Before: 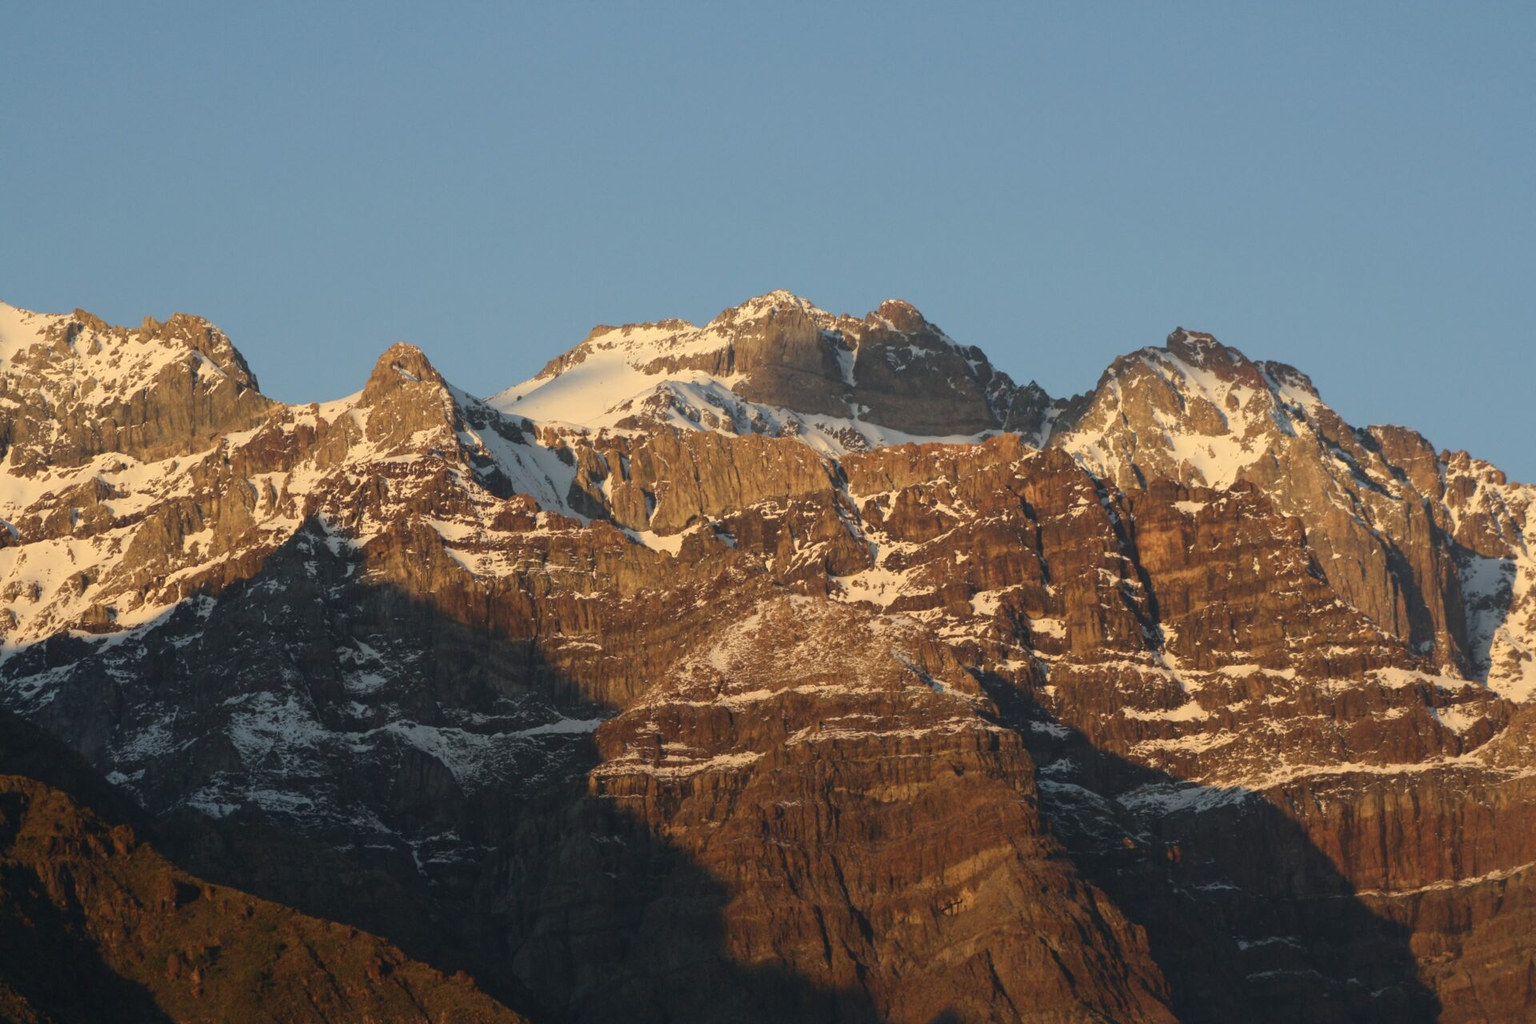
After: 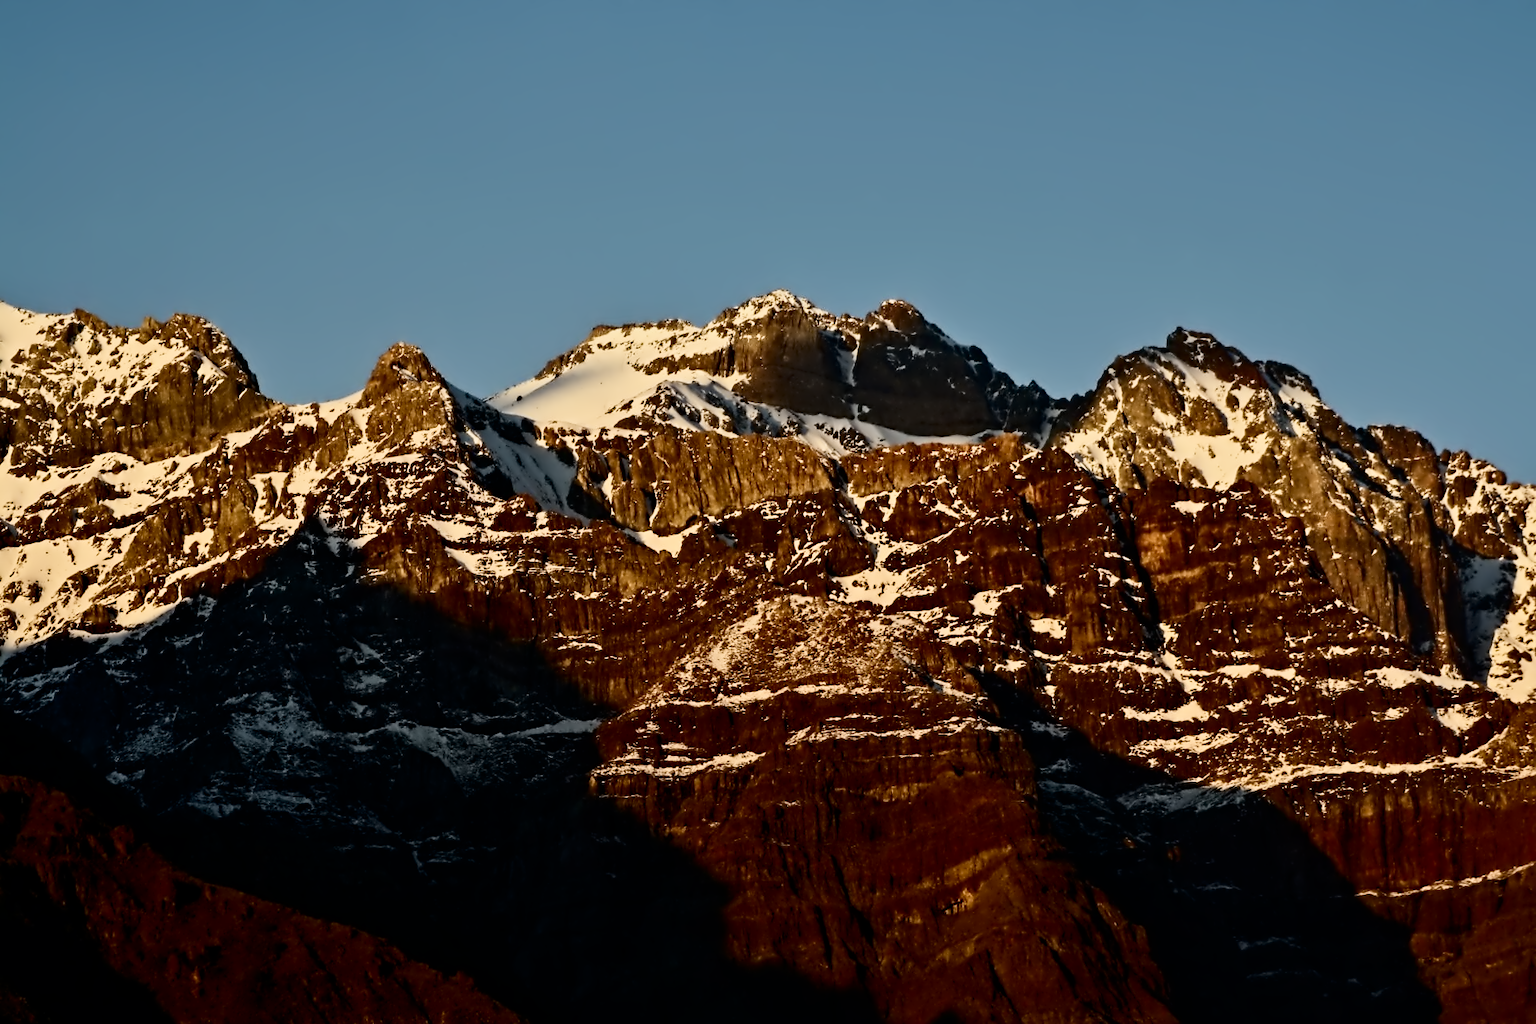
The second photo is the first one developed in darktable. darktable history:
contrast equalizer: octaves 7, y [[0.5, 0.542, 0.583, 0.625, 0.667, 0.708], [0.5 ×6], [0.5 ×6], [0, 0.033, 0.067, 0.1, 0.133, 0.167], [0, 0.05, 0.1, 0.15, 0.2, 0.25]]
color correction: highlights a* -0.295, highlights b* -0.142
contrast brightness saturation: contrast 0.408, brightness 0.047, saturation 0.264
filmic rgb: middle gray luminance 28.77%, black relative exposure -10.28 EV, white relative exposure 5.49 EV, target black luminance 0%, hardness 3.92, latitude 2.06%, contrast 1.129, highlights saturation mix 5.5%, shadows ↔ highlights balance 15.98%, add noise in highlights 0.002, preserve chrominance no, color science v3 (2019), use custom middle-gray values true, contrast in highlights soft
